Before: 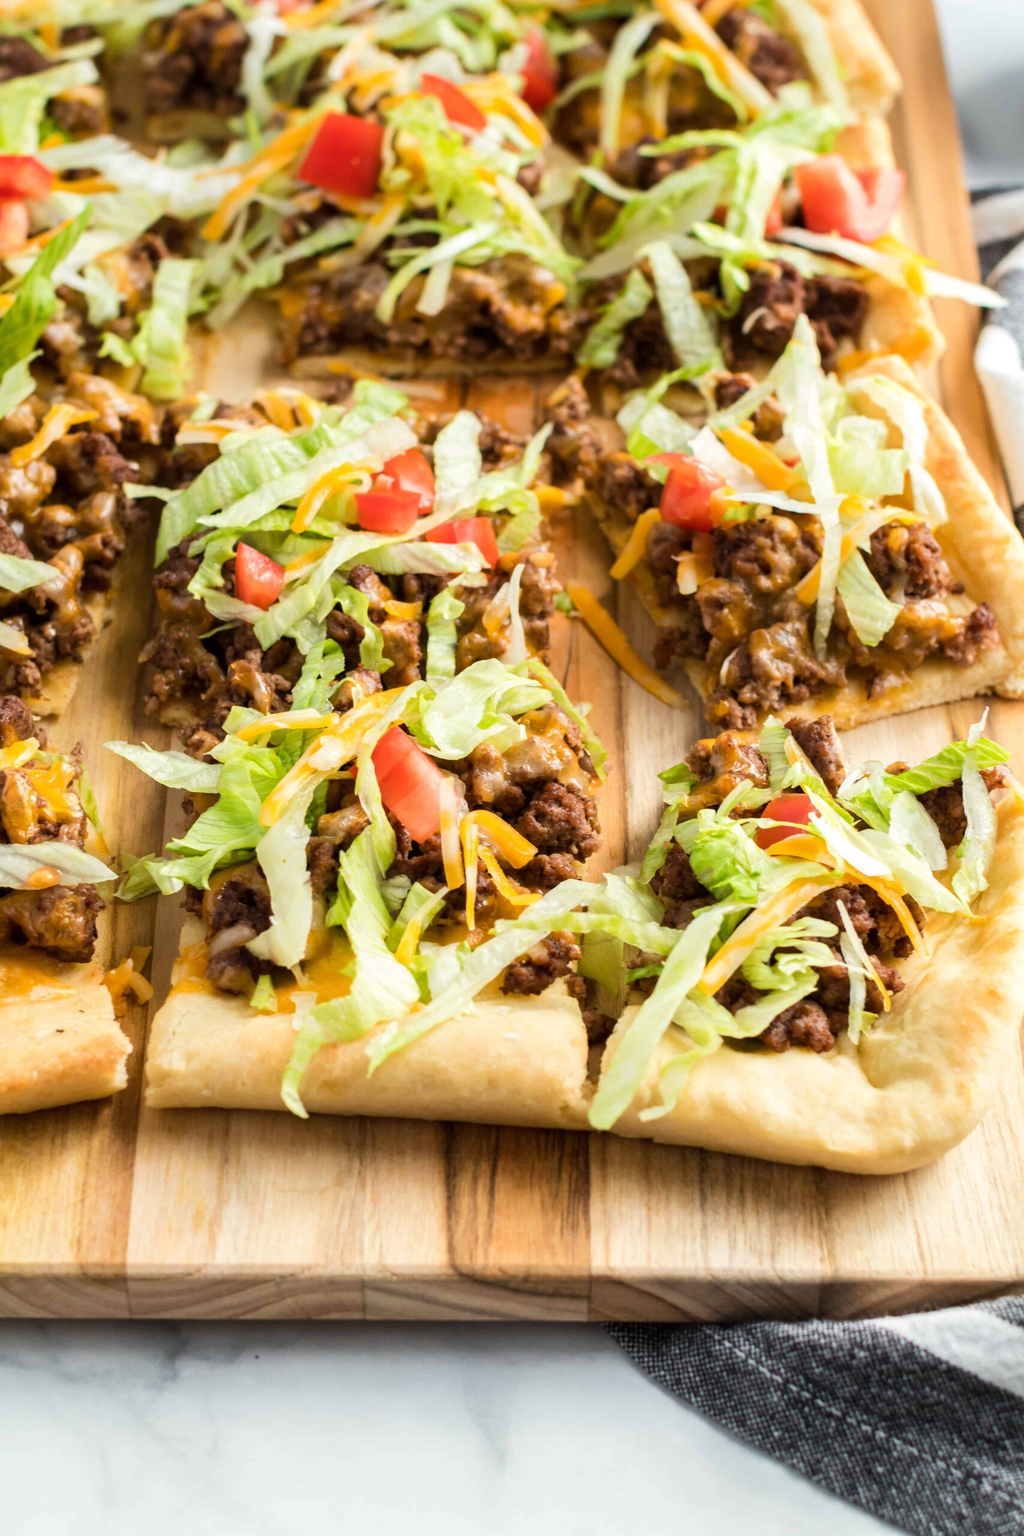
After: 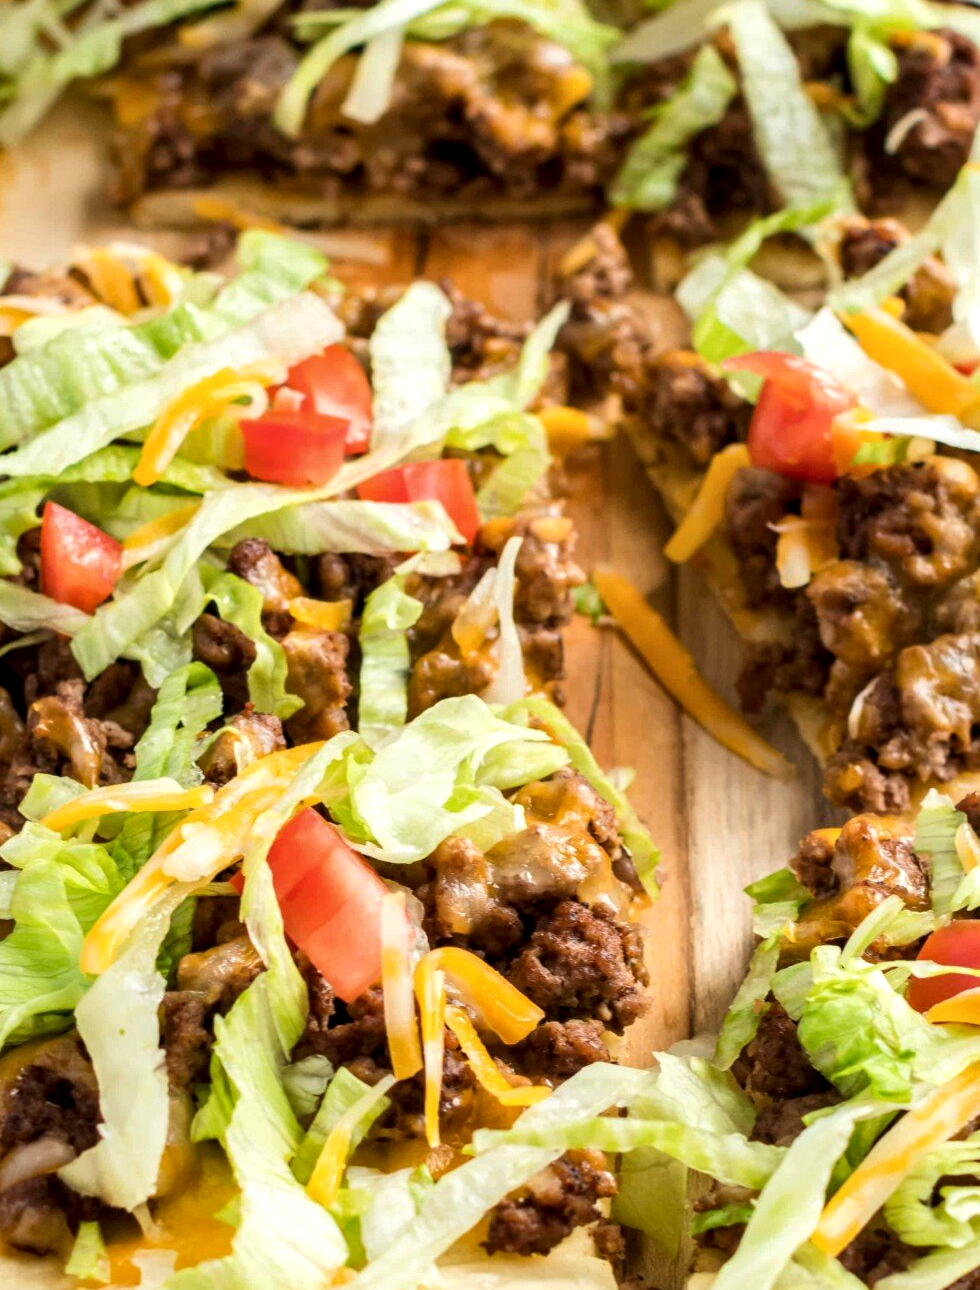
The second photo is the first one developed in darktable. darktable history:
local contrast: highlights 85%, shadows 78%
crop: left 20.658%, top 15.772%, right 21.883%, bottom 33.83%
